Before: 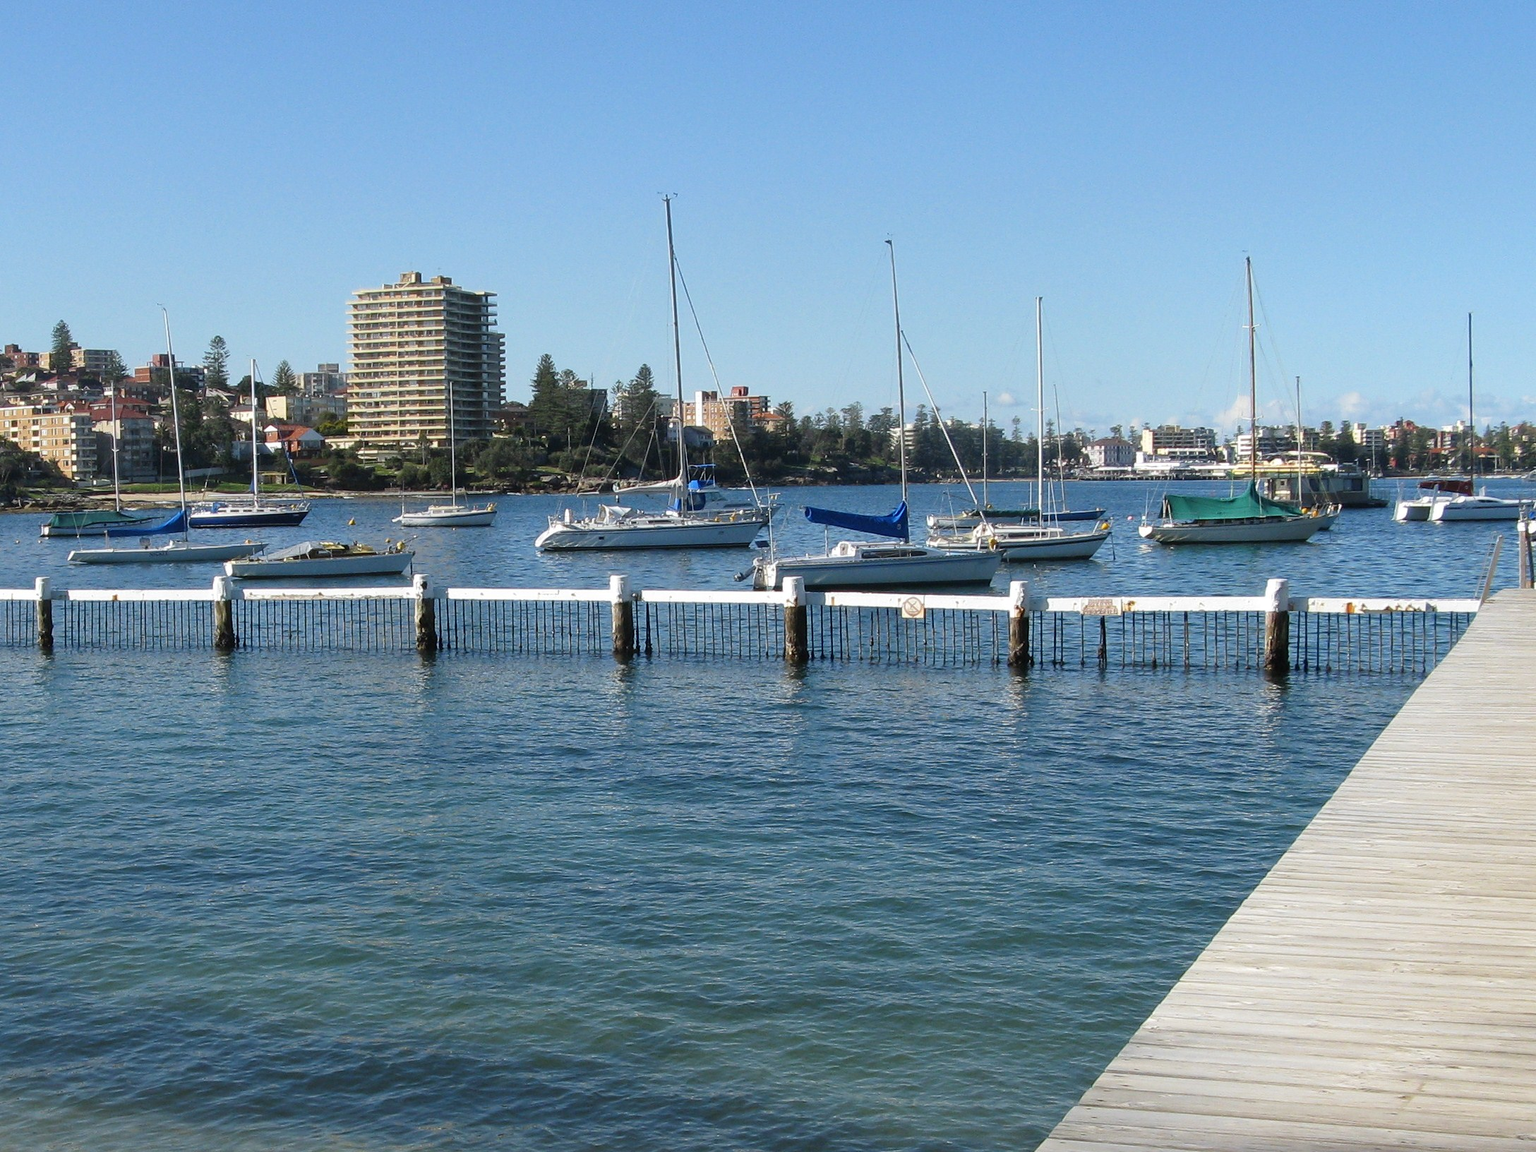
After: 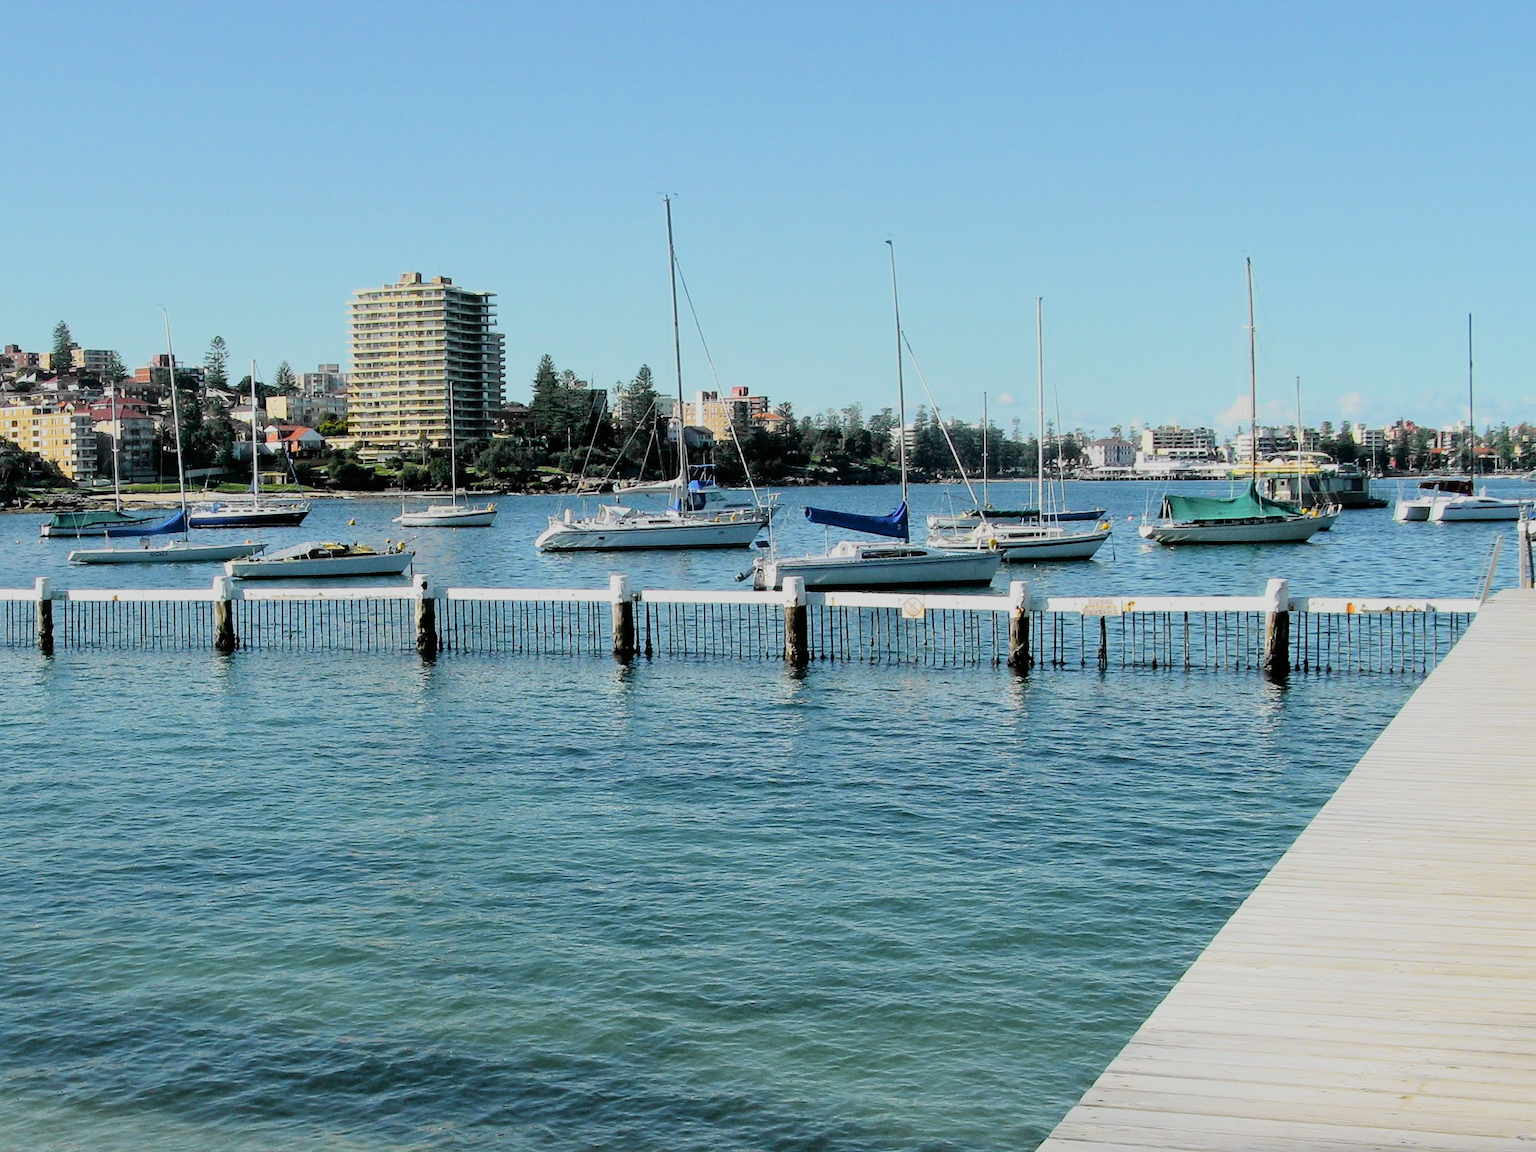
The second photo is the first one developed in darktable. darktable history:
filmic rgb: black relative exposure -7.15 EV, white relative exposure 5.36 EV, hardness 3.02, color science v6 (2022)
exposure: black level correction 0.007, exposure 0.093 EV, compensate highlight preservation false
contrast brightness saturation: saturation -0.05
tone curve: curves: ch0 [(0, 0.005) (0.103, 0.097) (0.18, 0.207) (0.384, 0.465) (0.491, 0.585) (0.629, 0.726) (0.84, 0.866) (1, 0.947)]; ch1 [(0, 0) (0.172, 0.123) (0.324, 0.253) (0.396, 0.388) (0.478, 0.461) (0.499, 0.497) (0.532, 0.515) (0.57, 0.584) (0.635, 0.675) (0.805, 0.892) (1, 1)]; ch2 [(0, 0) (0.411, 0.424) (0.496, 0.501) (0.515, 0.507) (0.553, 0.562) (0.604, 0.642) (0.708, 0.768) (0.839, 0.916) (1, 1)], color space Lab, independent channels, preserve colors none
